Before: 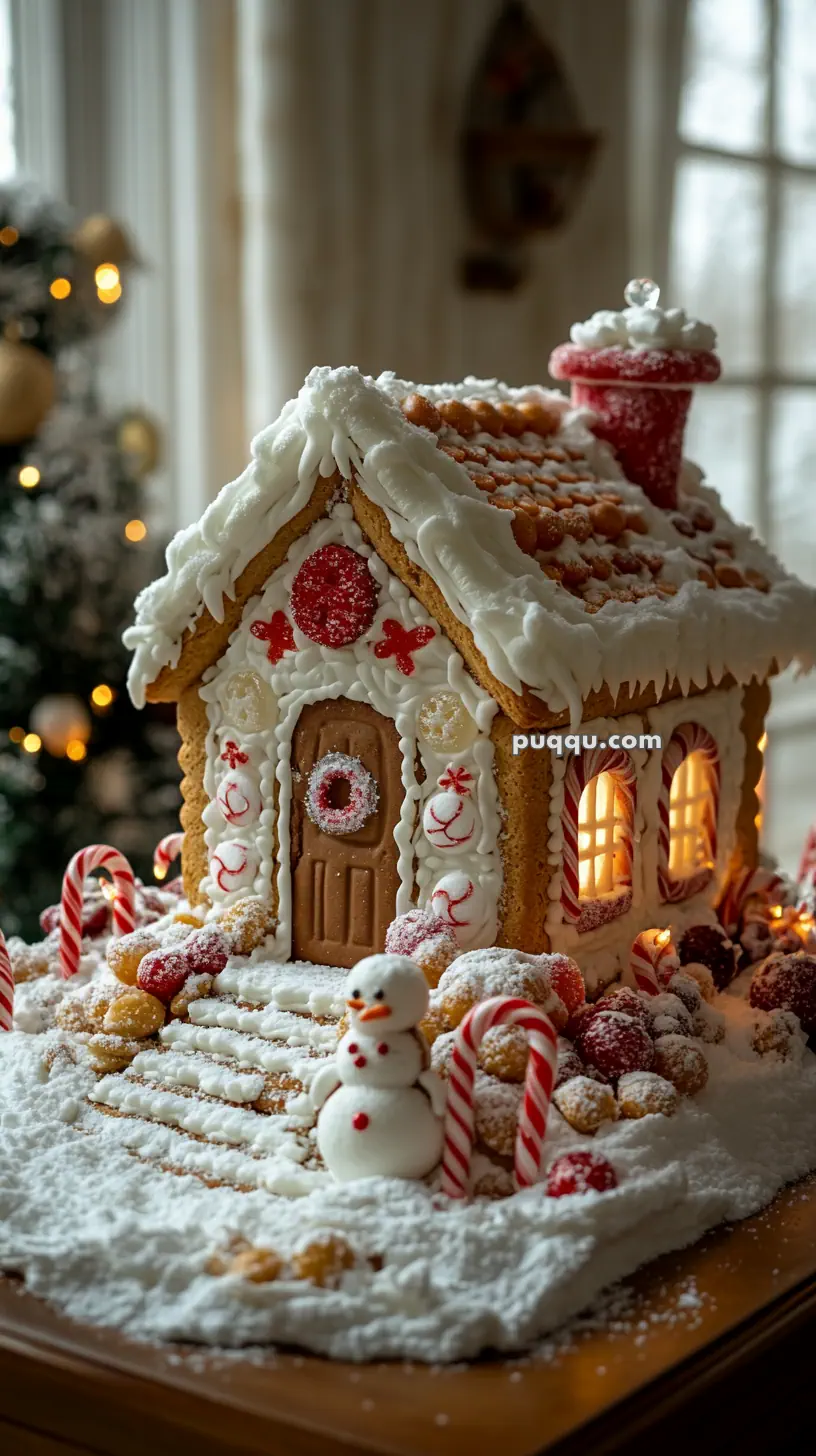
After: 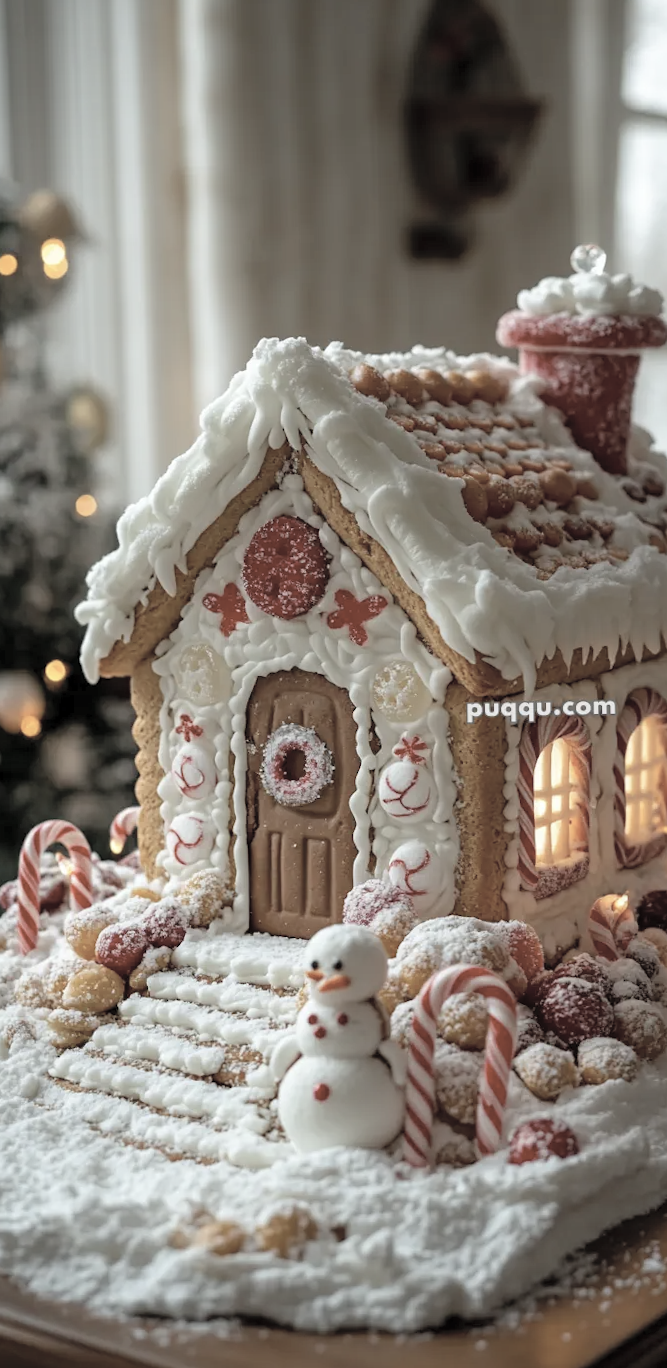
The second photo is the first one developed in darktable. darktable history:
crop and rotate: angle 1°, left 4.281%, top 0.642%, right 11.383%, bottom 2.486%
contrast brightness saturation: brightness 0.18, saturation -0.5
